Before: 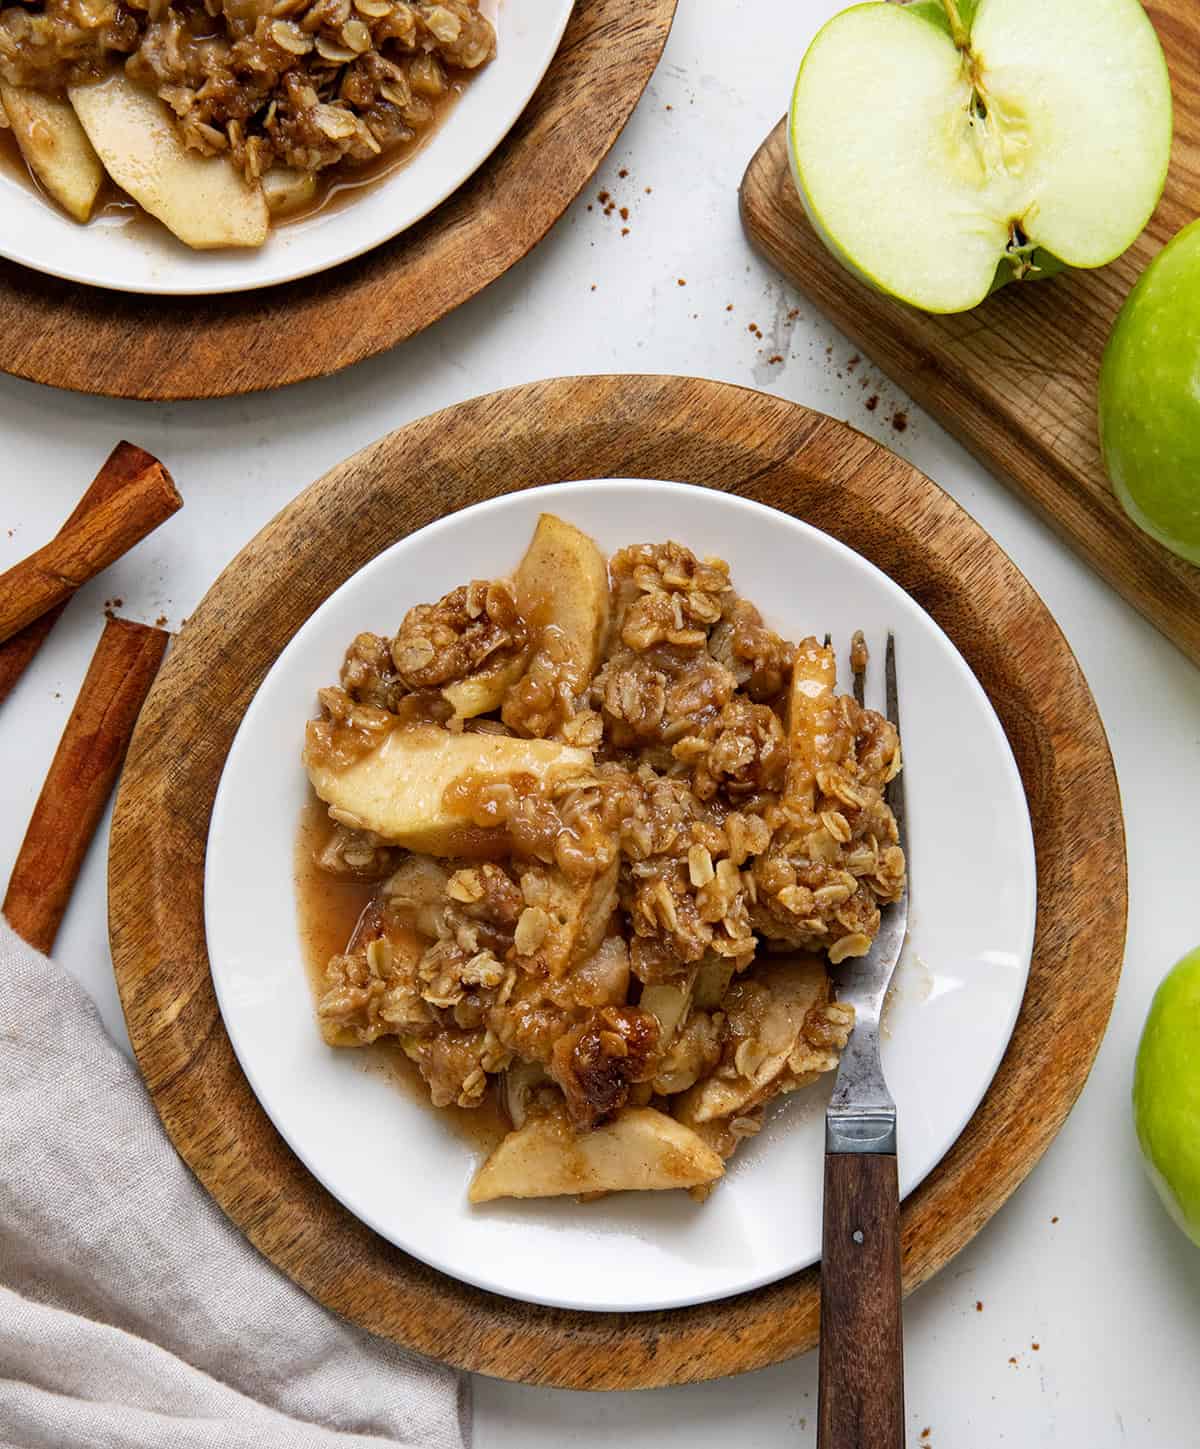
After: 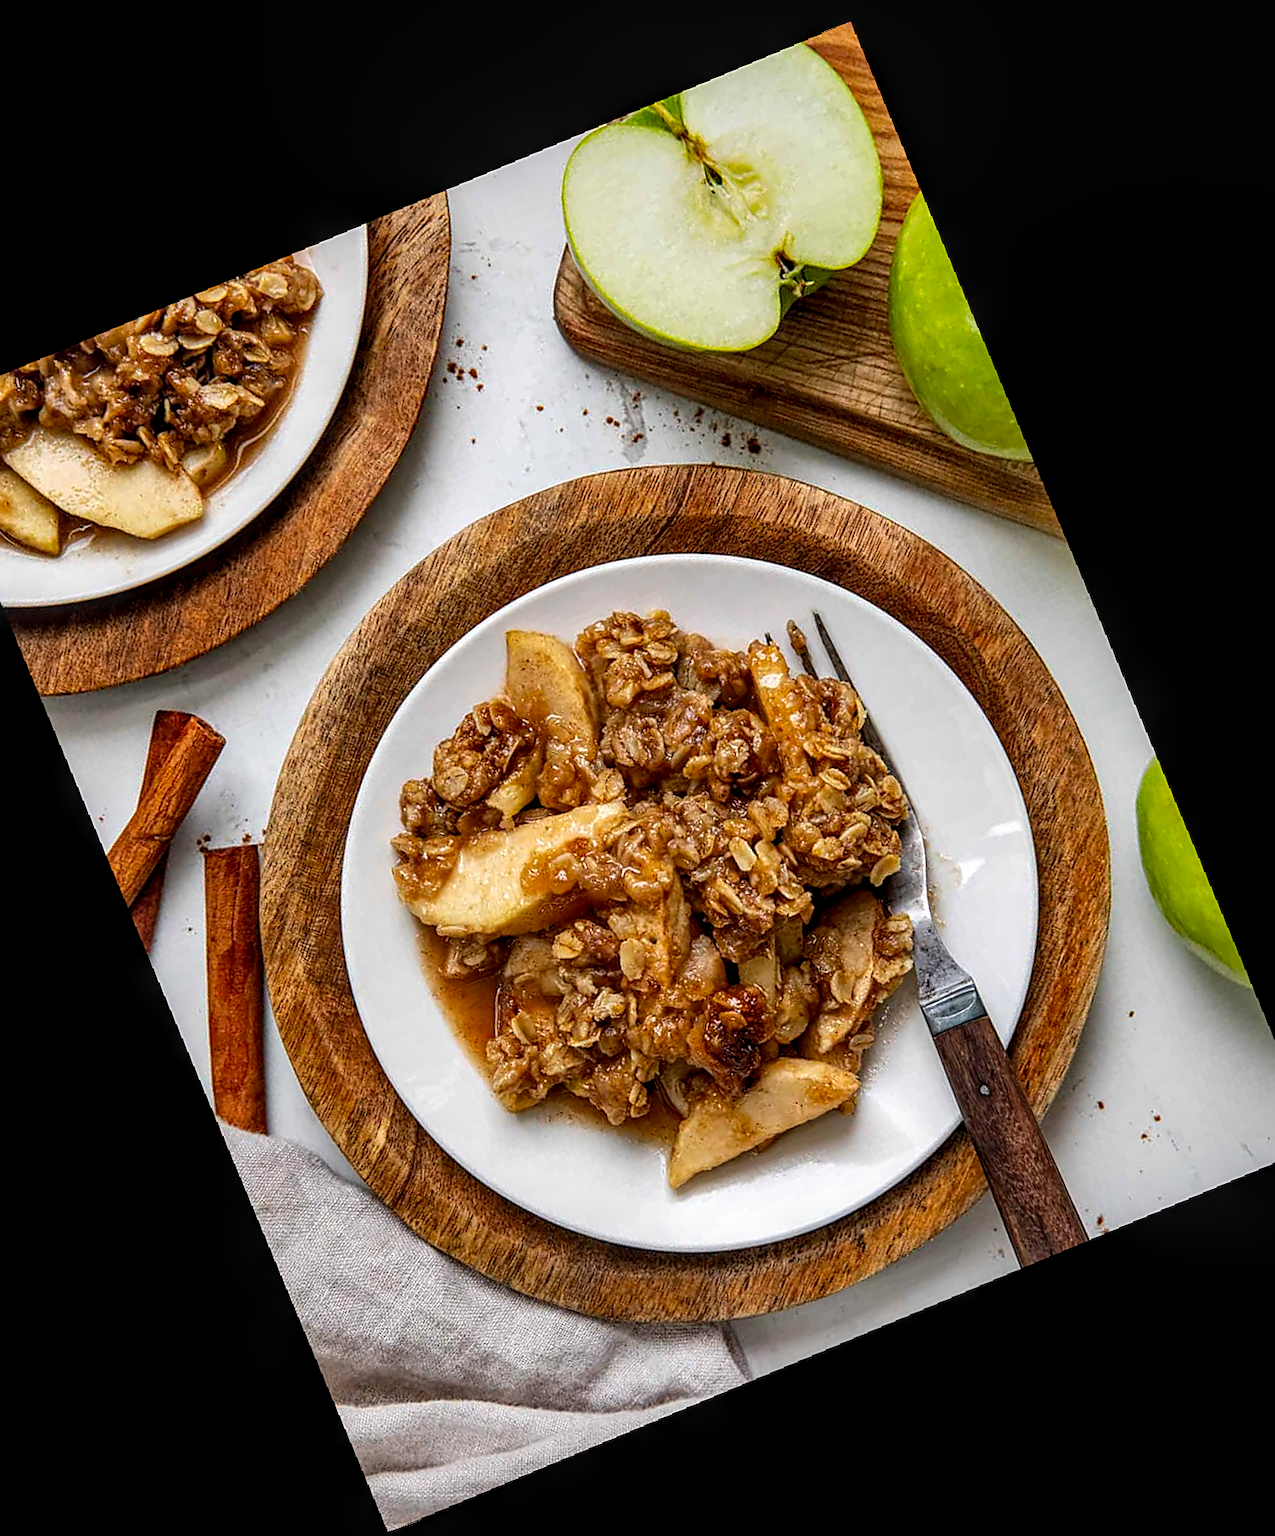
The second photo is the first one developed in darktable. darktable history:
rotate and perspective: rotation -3.18°, automatic cropping off
crop and rotate: angle 19.43°, left 6.812%, right 4.125%, bottom 1.087%
contrast brightness saturation: saturation -0.05
rgb levels: preserve colors max RGB
local contrast: highlights 25%, detail 150%
shadows and highlights: shadows 35, highlights -35, soften with gaussian
sharpen: on, module defaults
